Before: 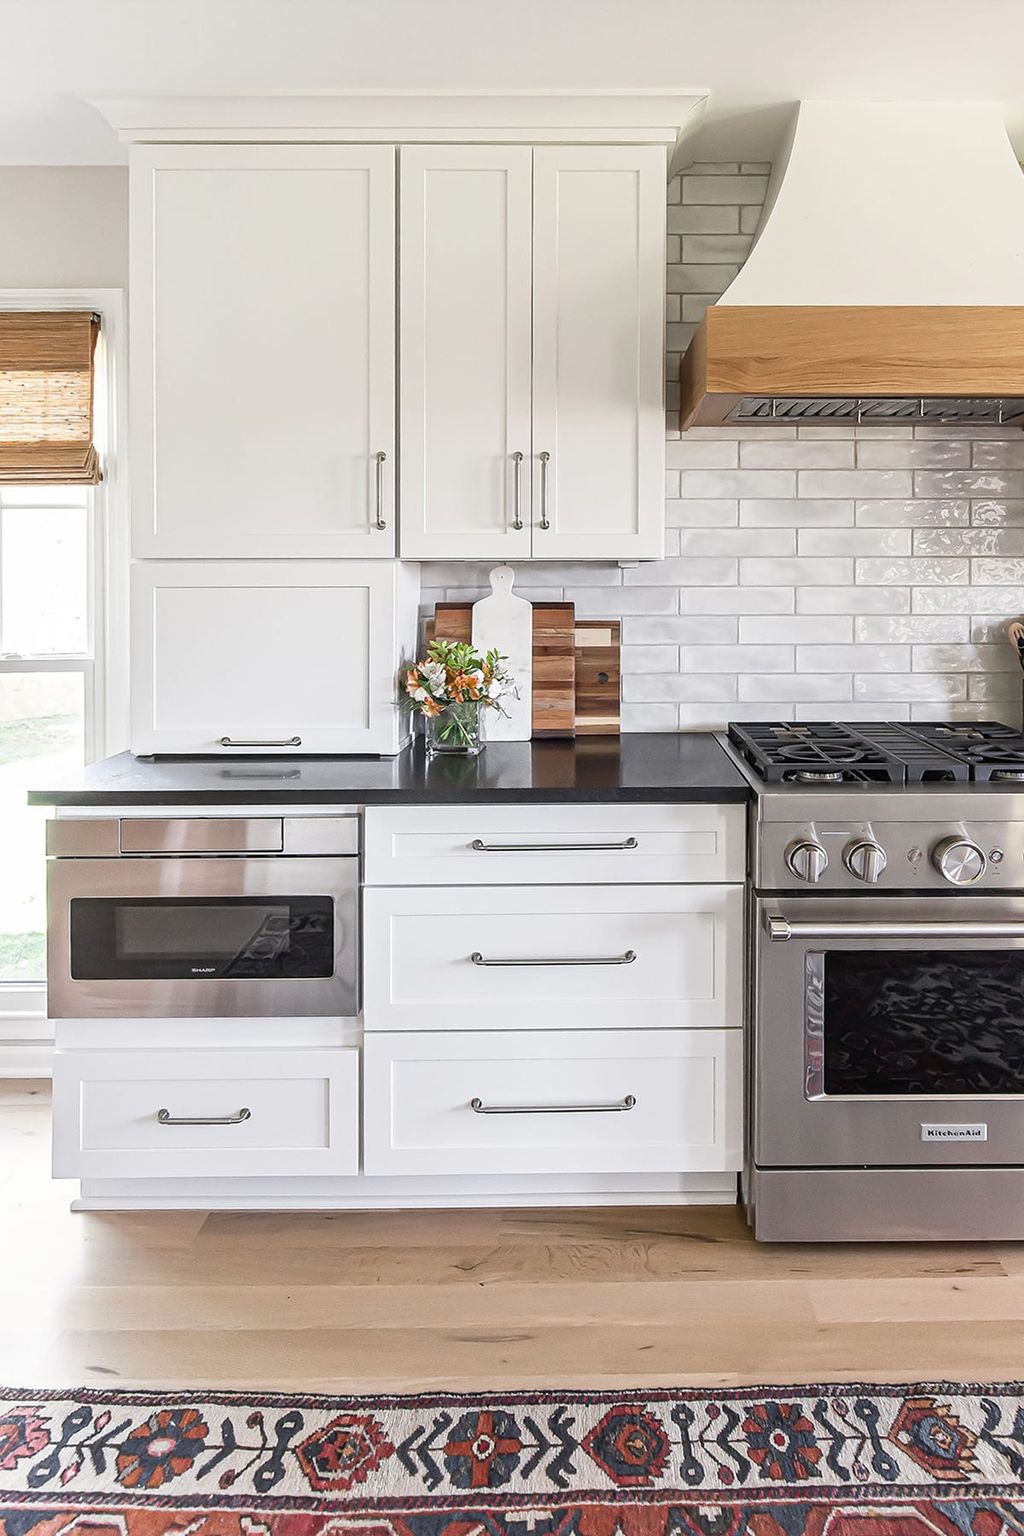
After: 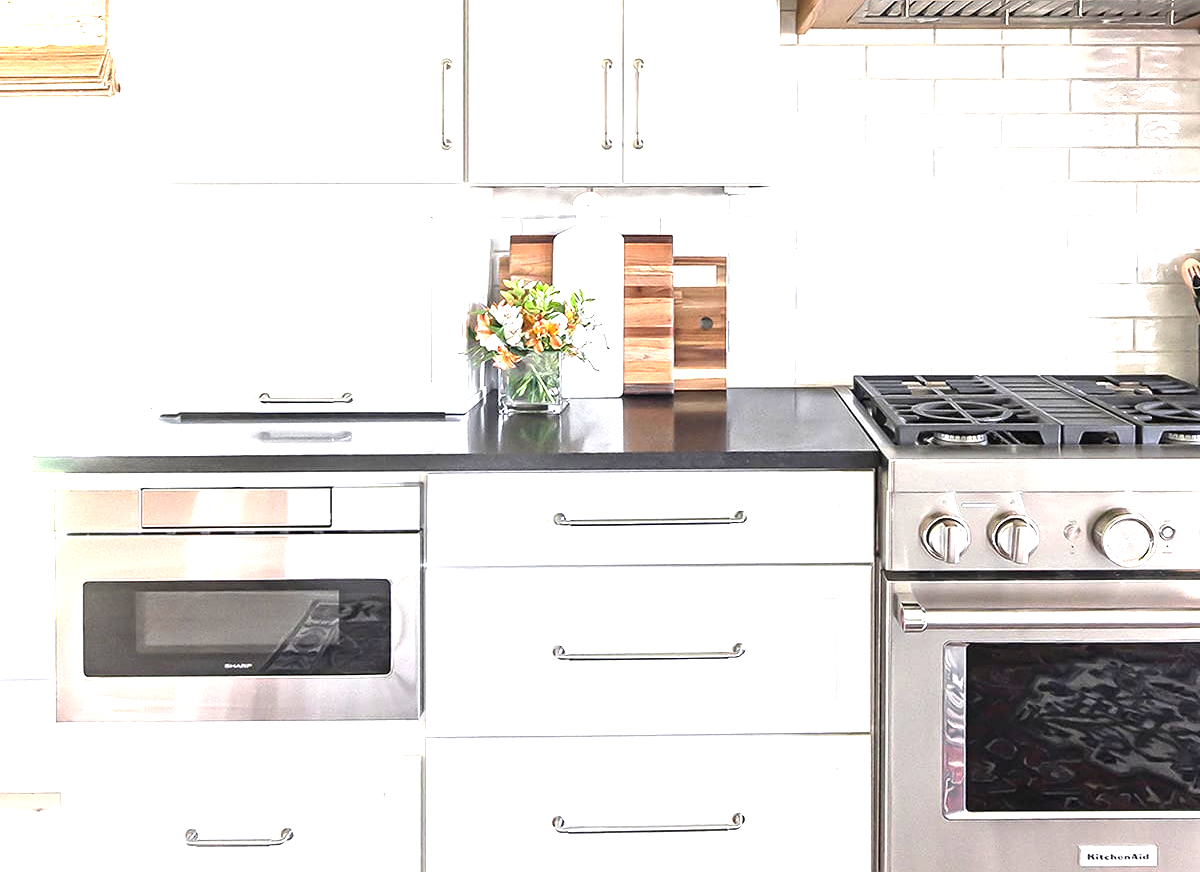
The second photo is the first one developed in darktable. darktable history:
crop and rotate: top 26.181%, bottom 25.337%
contrast equalizer: y [[0.5 ×6], [0.5 ×6], [0.5, 0.5, 0.501, 0.545, 0.707, 0.863], [0 ×6], [0 ×6]], mix 0.319
exposure: black level correction 0, exposure 1.577 EV, compensate exposure bias true, compensate highlight preservation false
